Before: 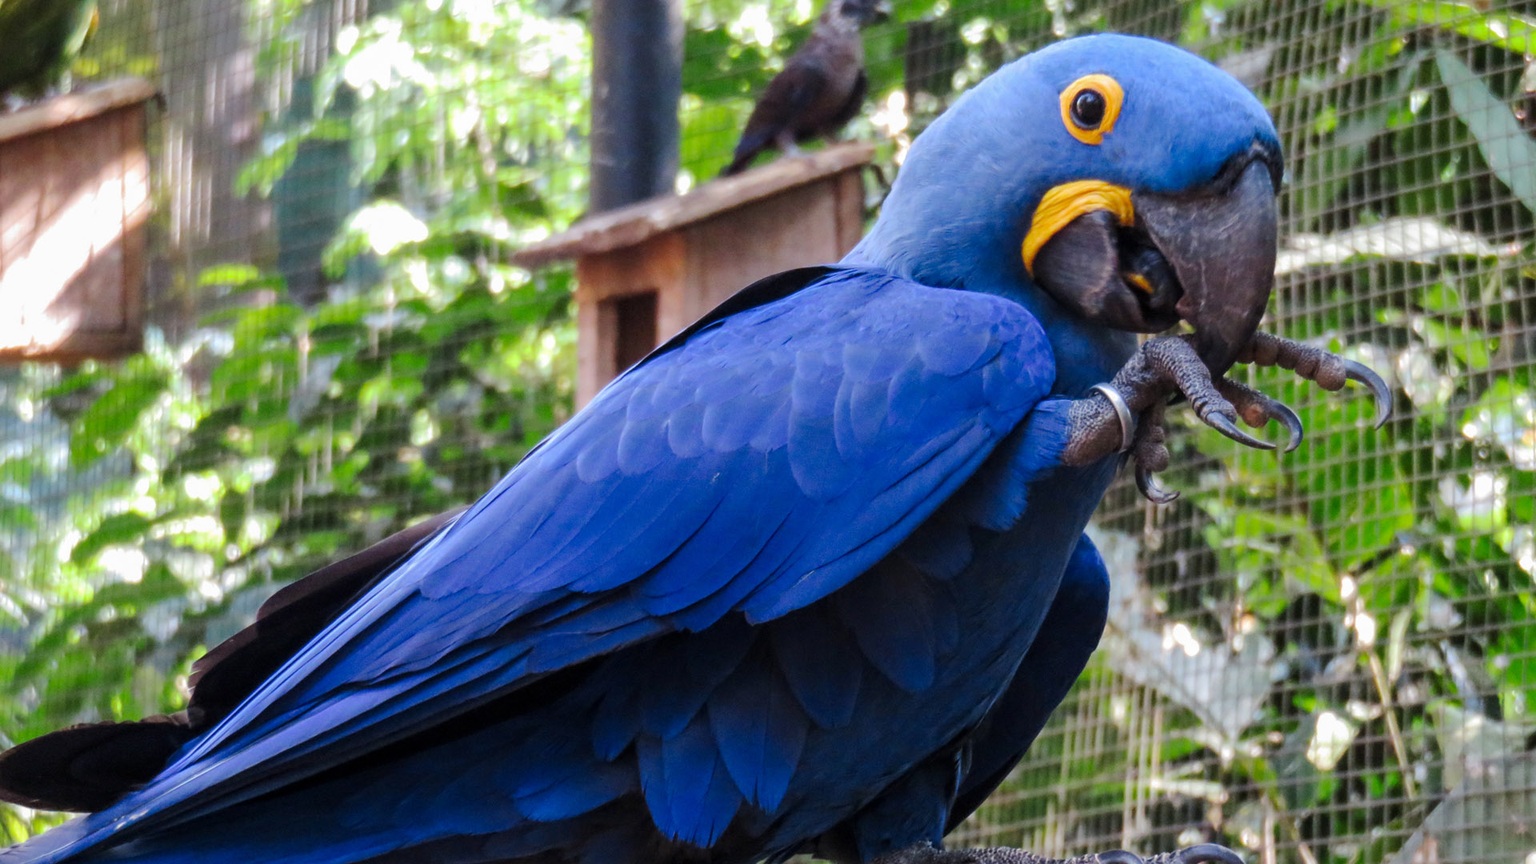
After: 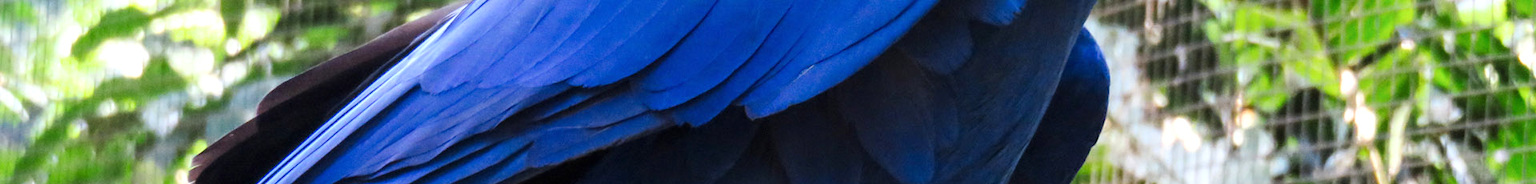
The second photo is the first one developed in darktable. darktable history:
crop and rotate: top 58.554%, bottom 19.965%
shadows and highlights: shadows -0.561, highlights 39.51
exposure: black level correction 0, exposure 0.498 EV, compensate highlight preservation false
